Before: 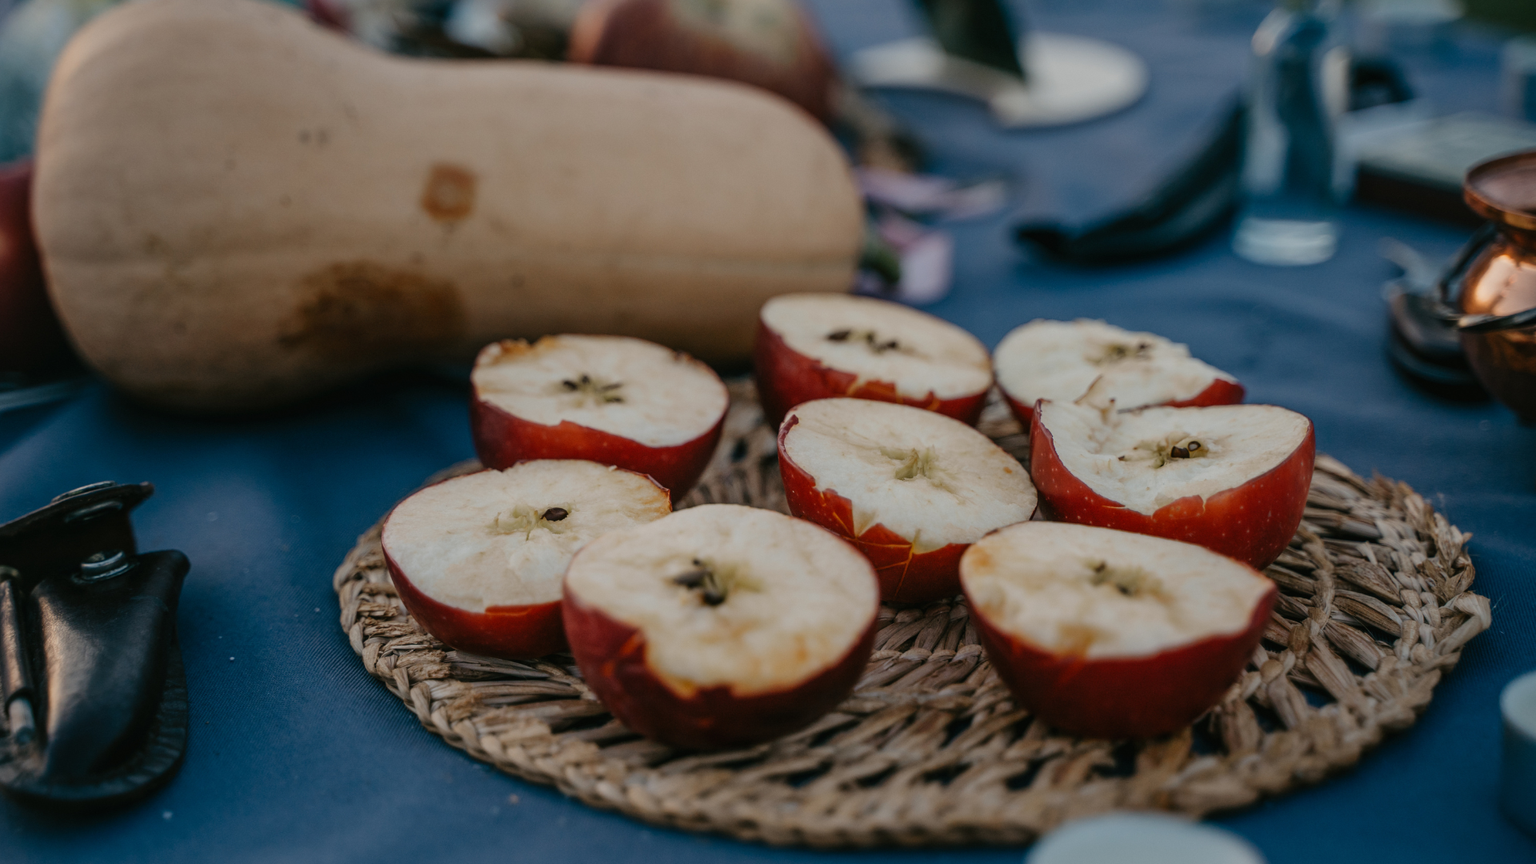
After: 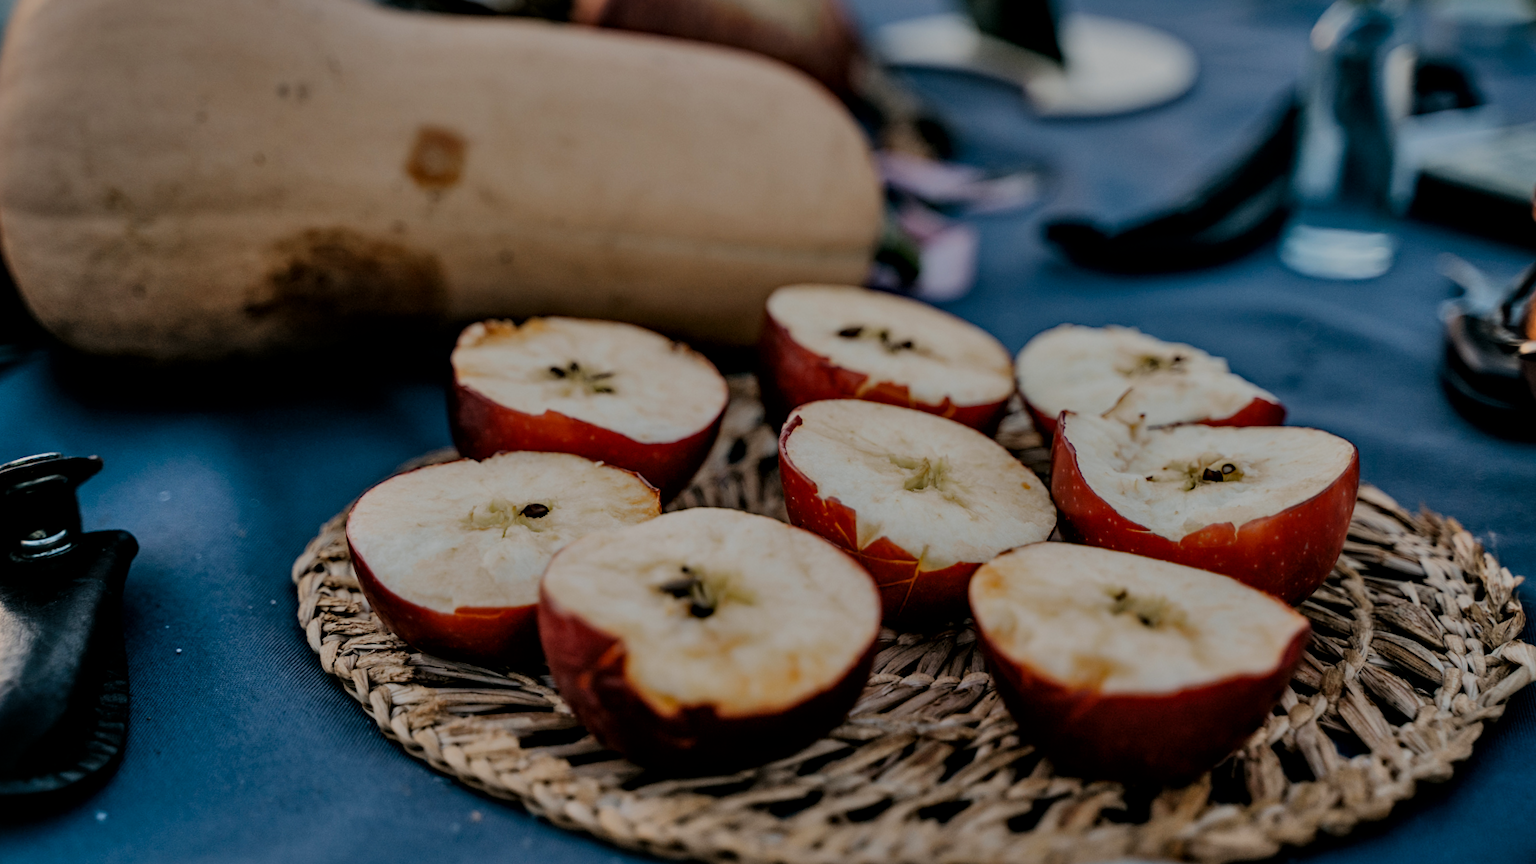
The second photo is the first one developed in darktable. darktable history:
crop and rotate: angle -2.64°
haze removal: compatibility mode true, adaptive false
filmic rgb: black relative exposure -7.15 EV, white relative exposure 5.36 EV, threshold 2.97 EV, hardness 3.02, enable highlight reconstruction true
local contrast: mode bilateral grid, contrast 26, coarseness 51, detail 121%, midtone range 0.2
shadows and highlights: white point adjustment -3.53, highlights -63.75, soften with gaussian
